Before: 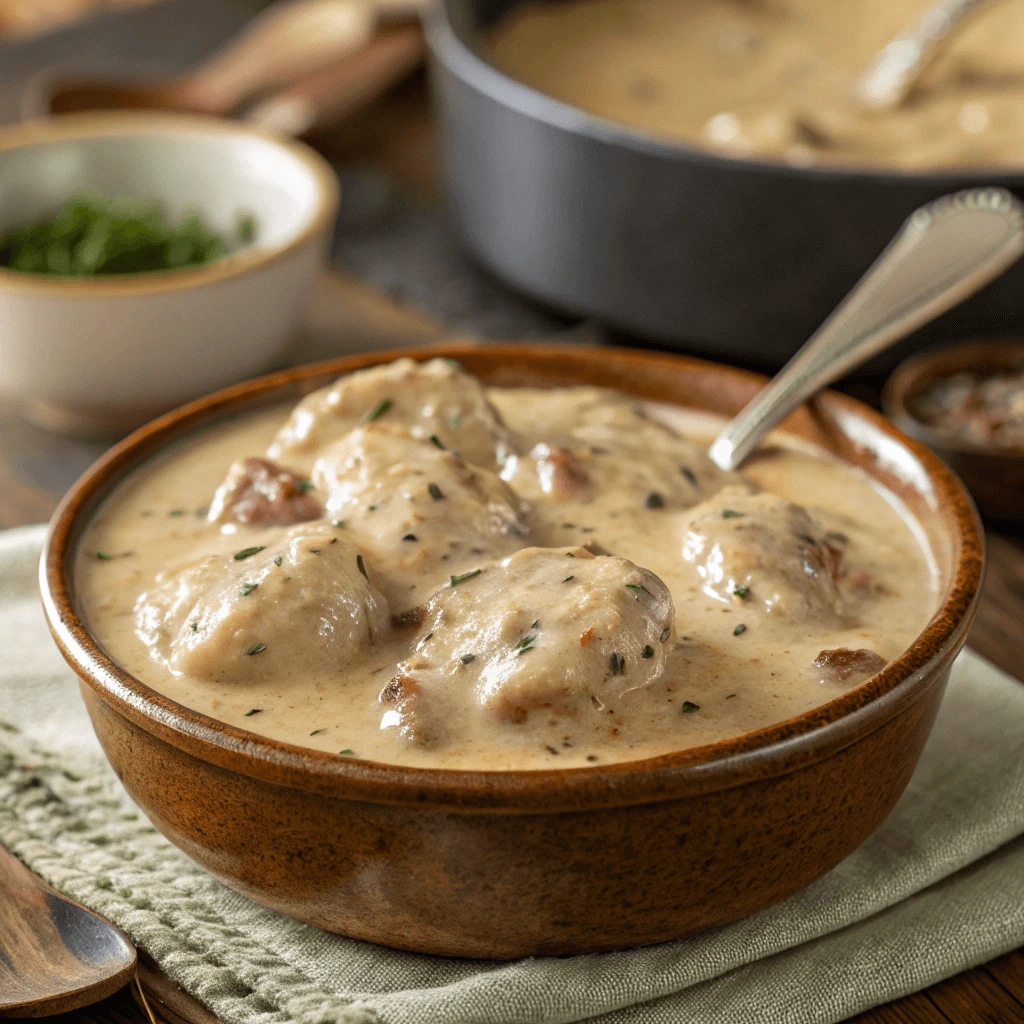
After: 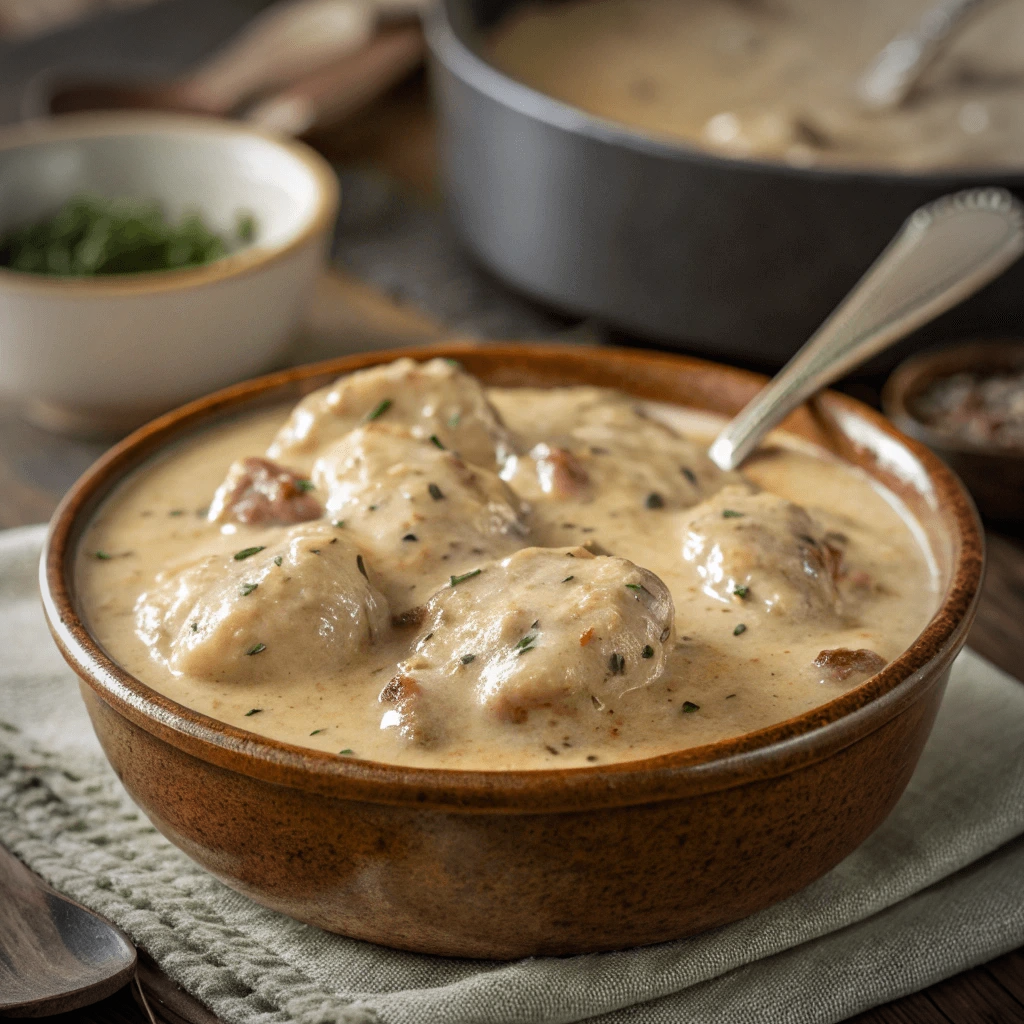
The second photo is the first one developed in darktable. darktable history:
vignetting: fall-off start 71.86%
